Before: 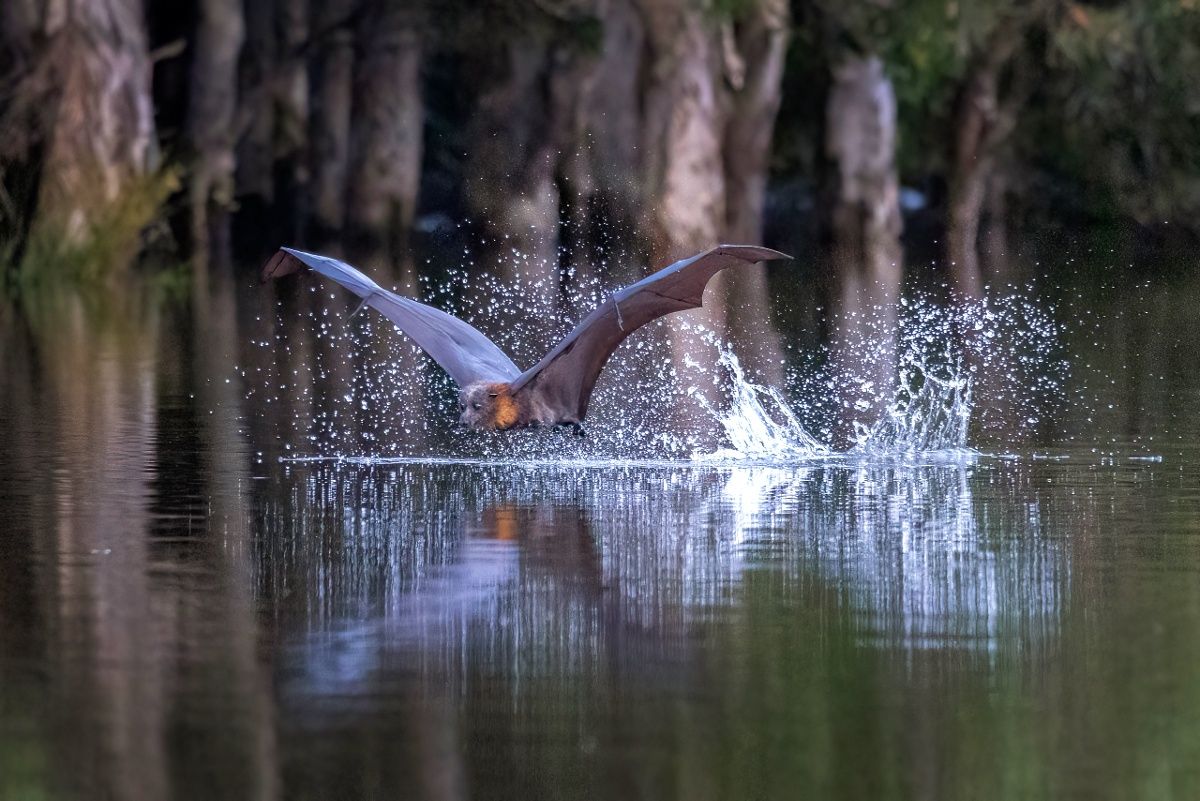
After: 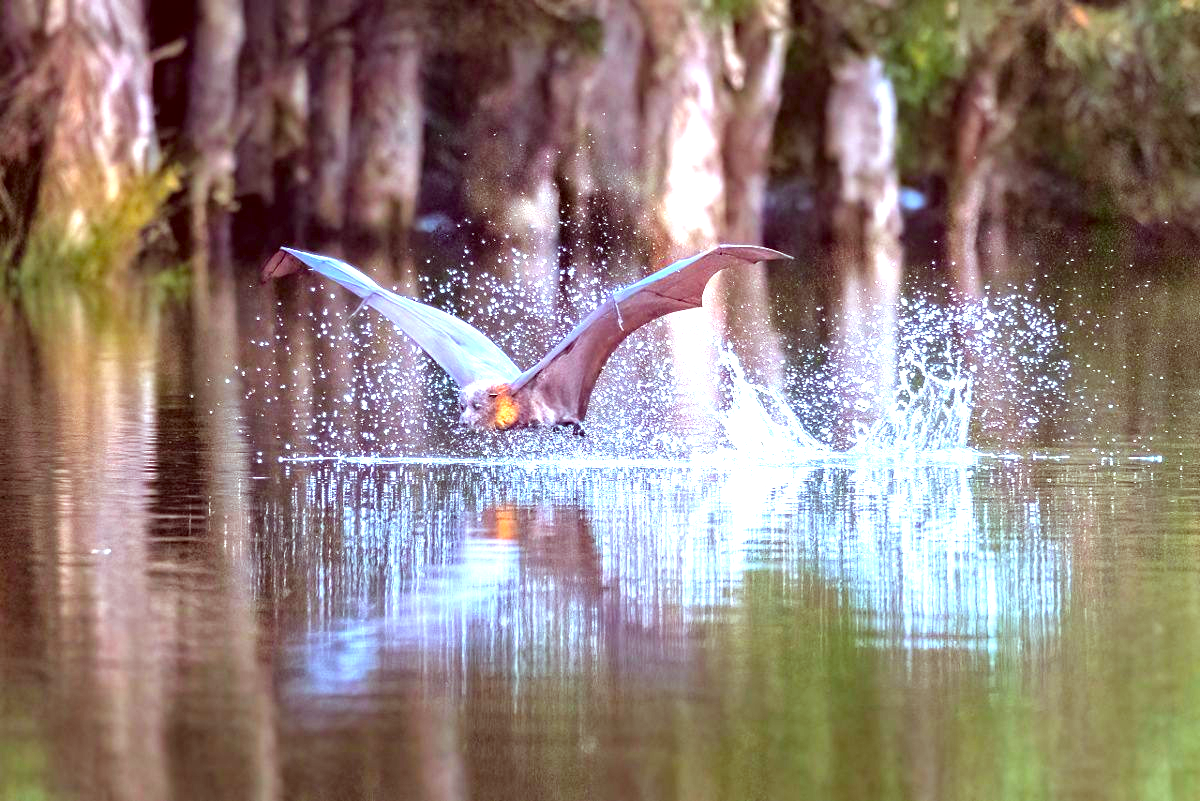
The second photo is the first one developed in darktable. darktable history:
color balance rgb: perceptual saturation grading › global saturation 31.293%
color correction: highlights a* -7.08, highlights b* -0.216, shadows a* 20.67, shadows b* 12.37
exposure: exposure 2.016 EV, compensate highlight preservation false
